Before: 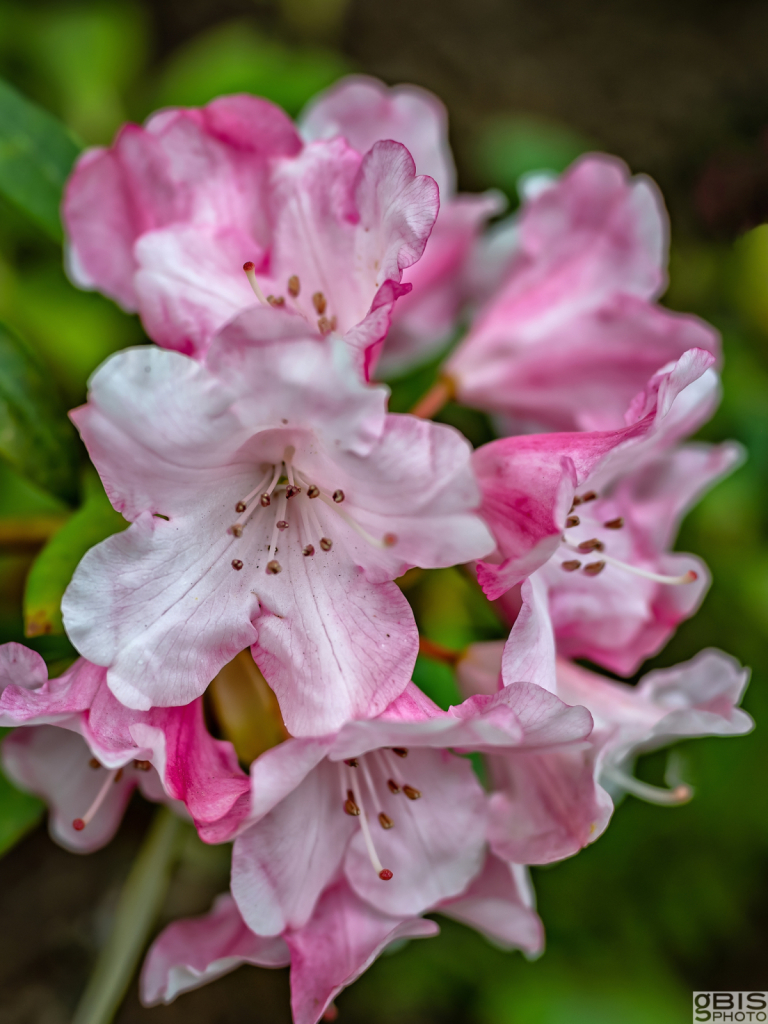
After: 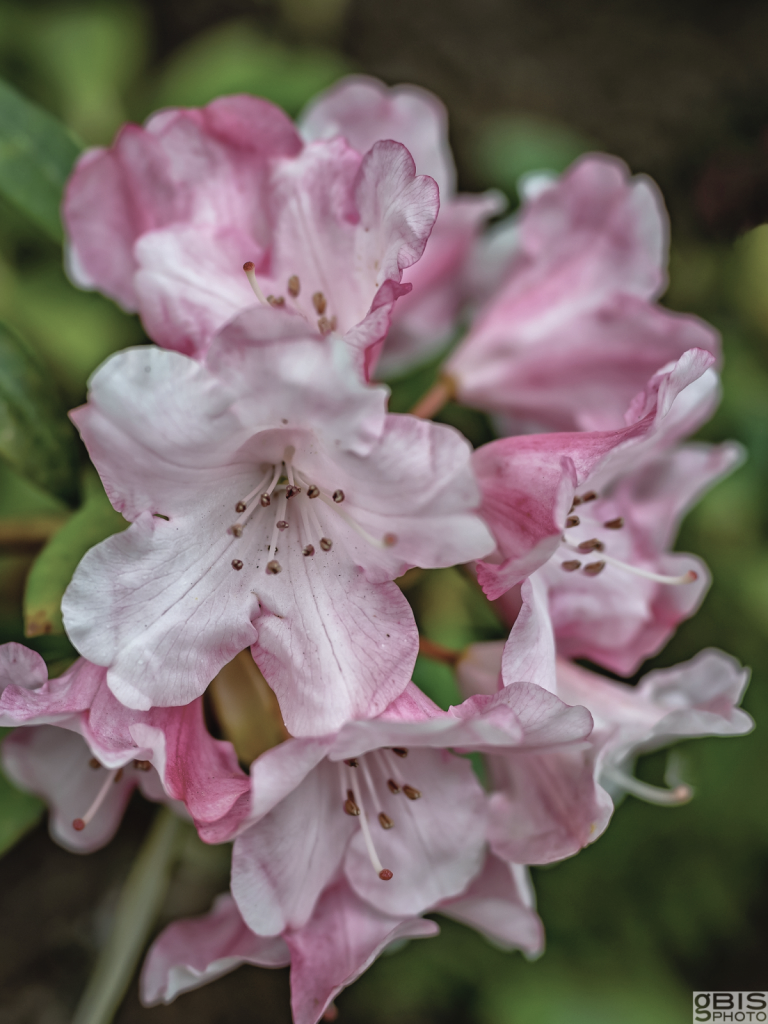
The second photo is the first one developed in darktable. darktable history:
contrast brightness saturation: contrast -0.059, saturation -0.408
